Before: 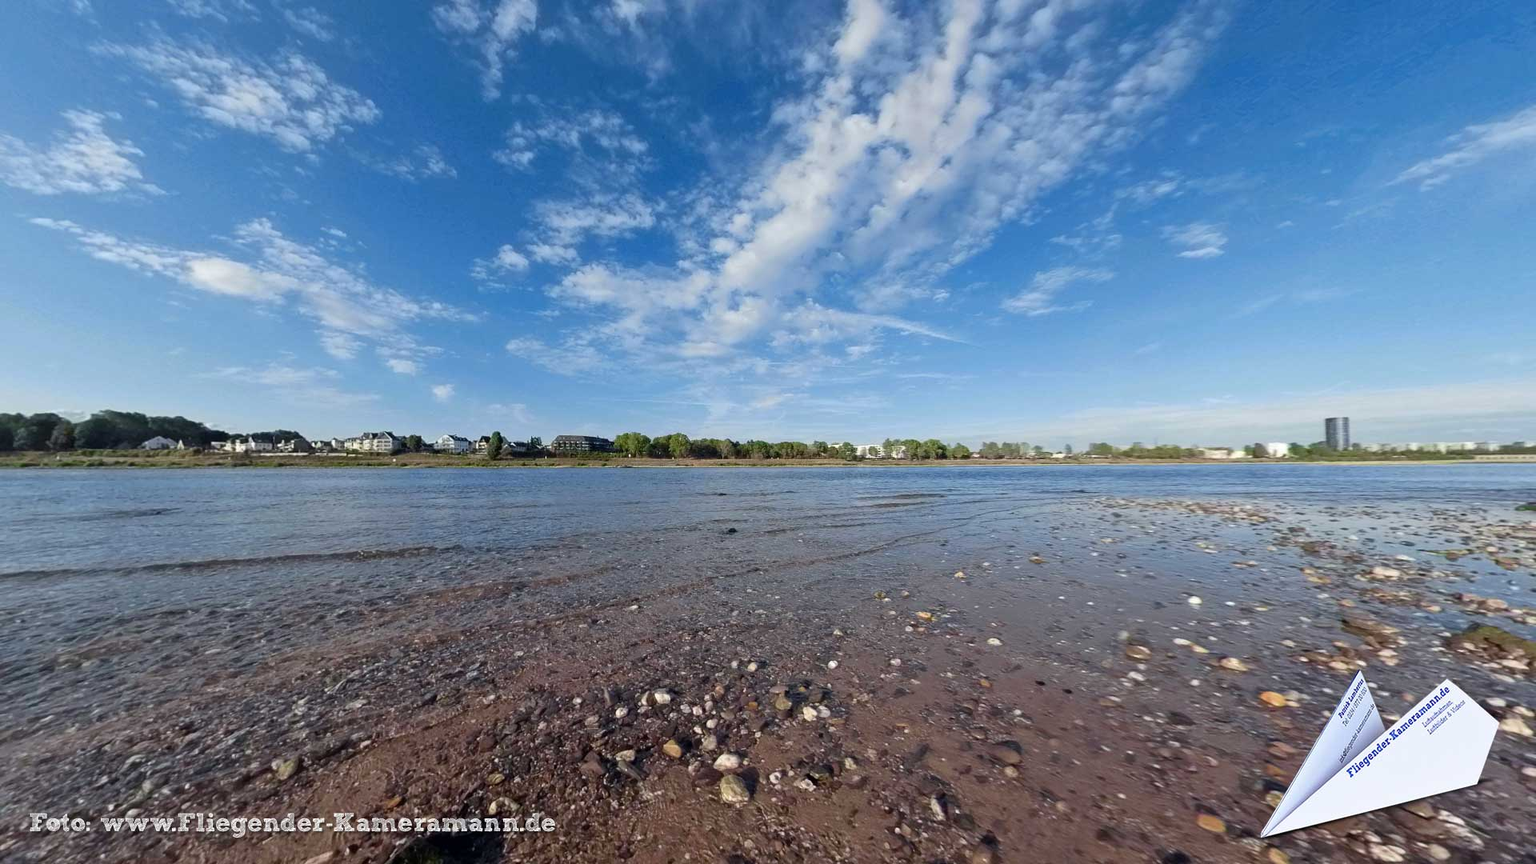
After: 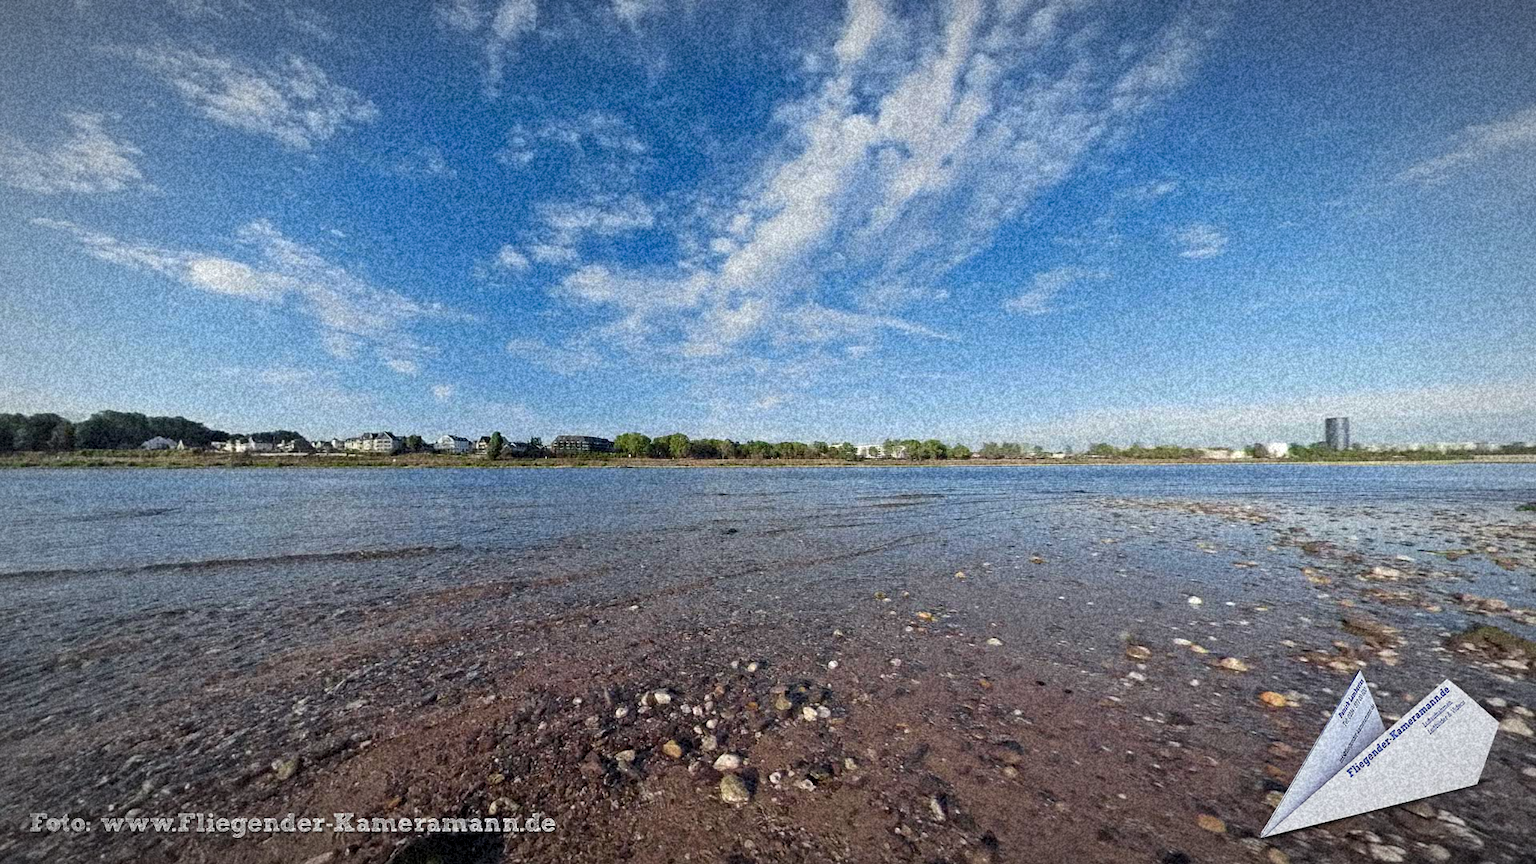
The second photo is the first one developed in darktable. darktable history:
vignetting: fall-off radius 60%, automatic ratio true
grain: coarseness 46.9 ISO, strength 50.21%, mid-tones bias 0%
